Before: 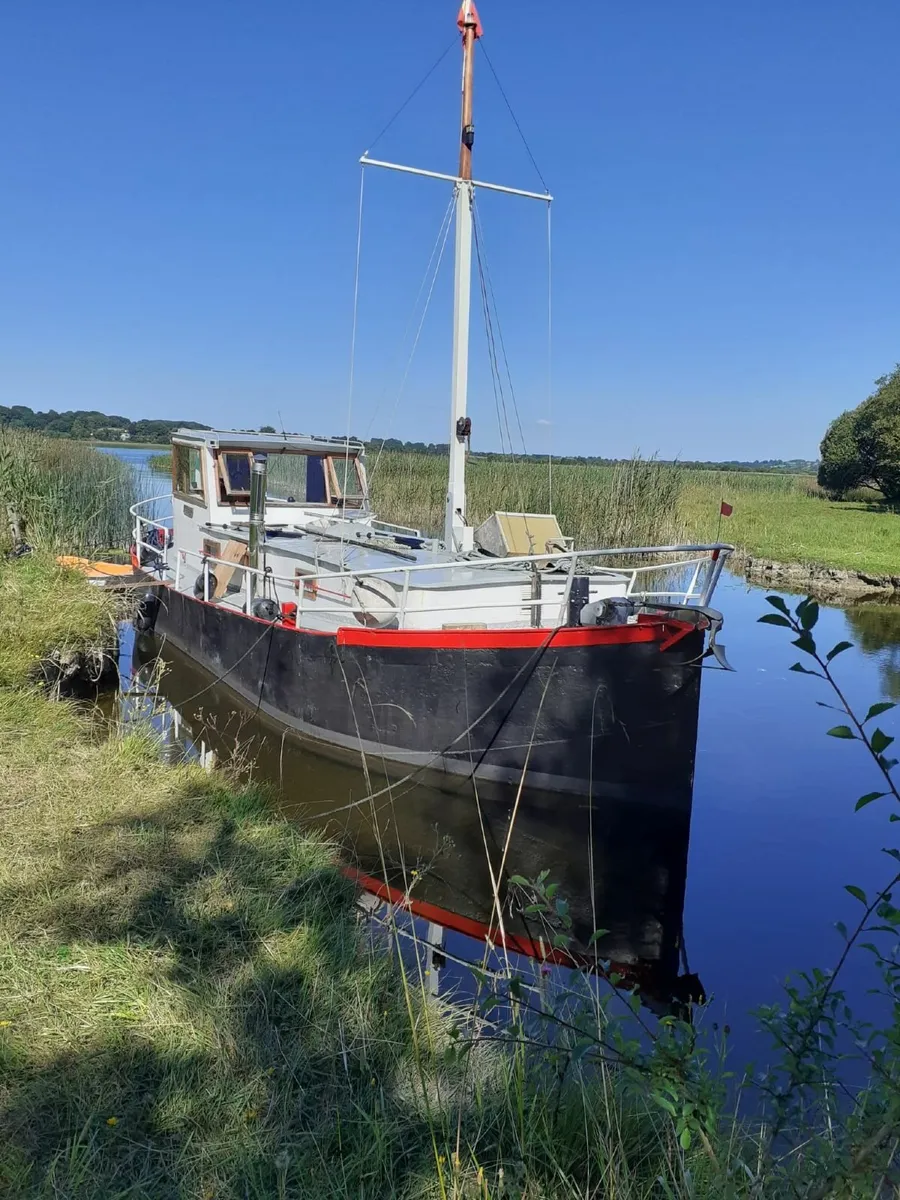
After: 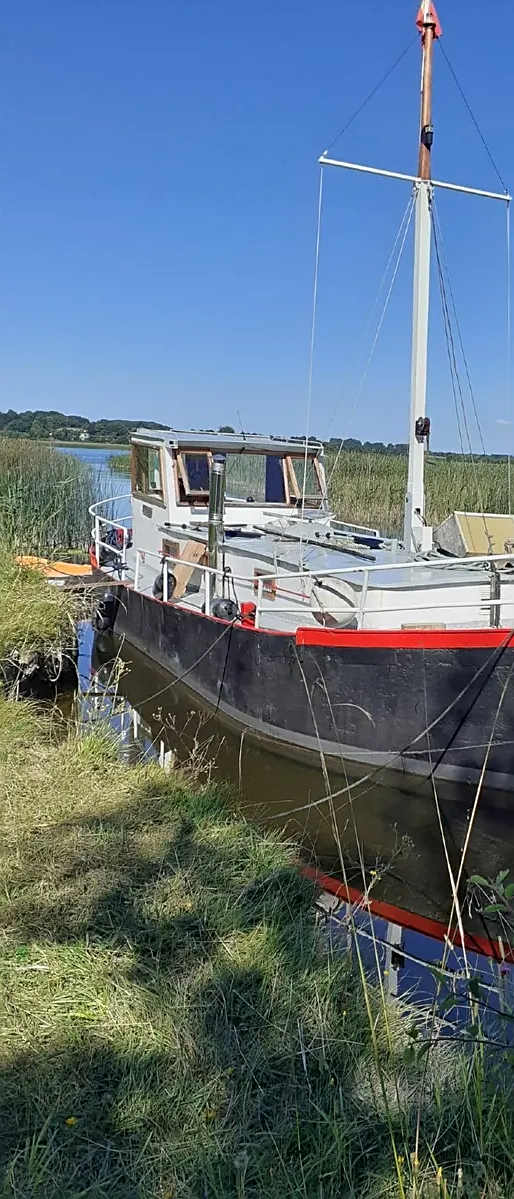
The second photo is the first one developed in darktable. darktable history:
sharpen: on, module defaults
crop: left 4.656%, right 38.182%
